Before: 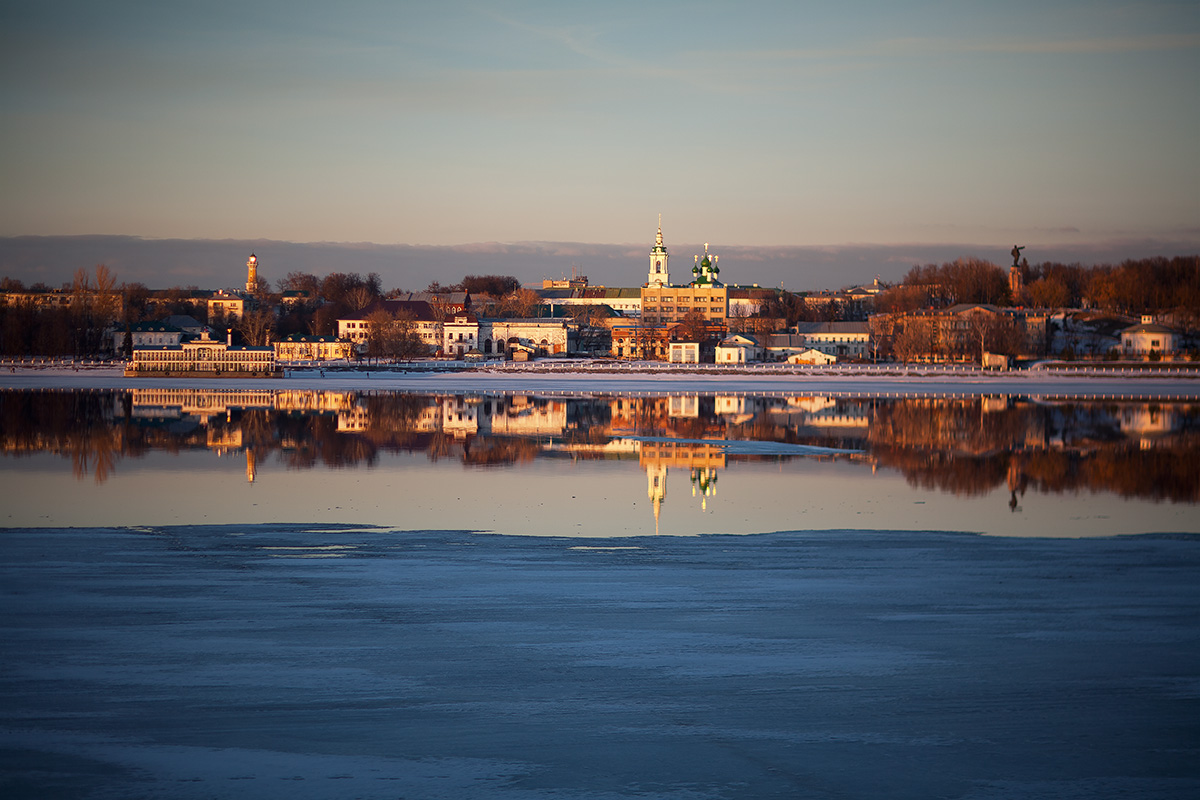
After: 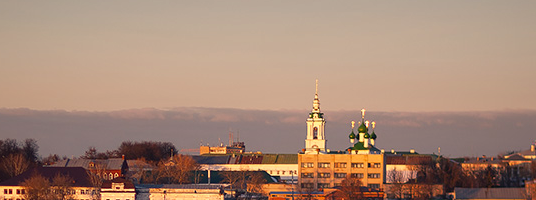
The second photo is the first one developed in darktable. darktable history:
white balance: red 0.978, blue 0.999
color correction: highlights a* 11.96, highlights b* 11.58
crop: left 28.64%, top 16.832%, right 26.637%, bottom 58.055%
shadows and highlights: highlights color adjustment 0%, low approximation 0.01, soften with gaussian
